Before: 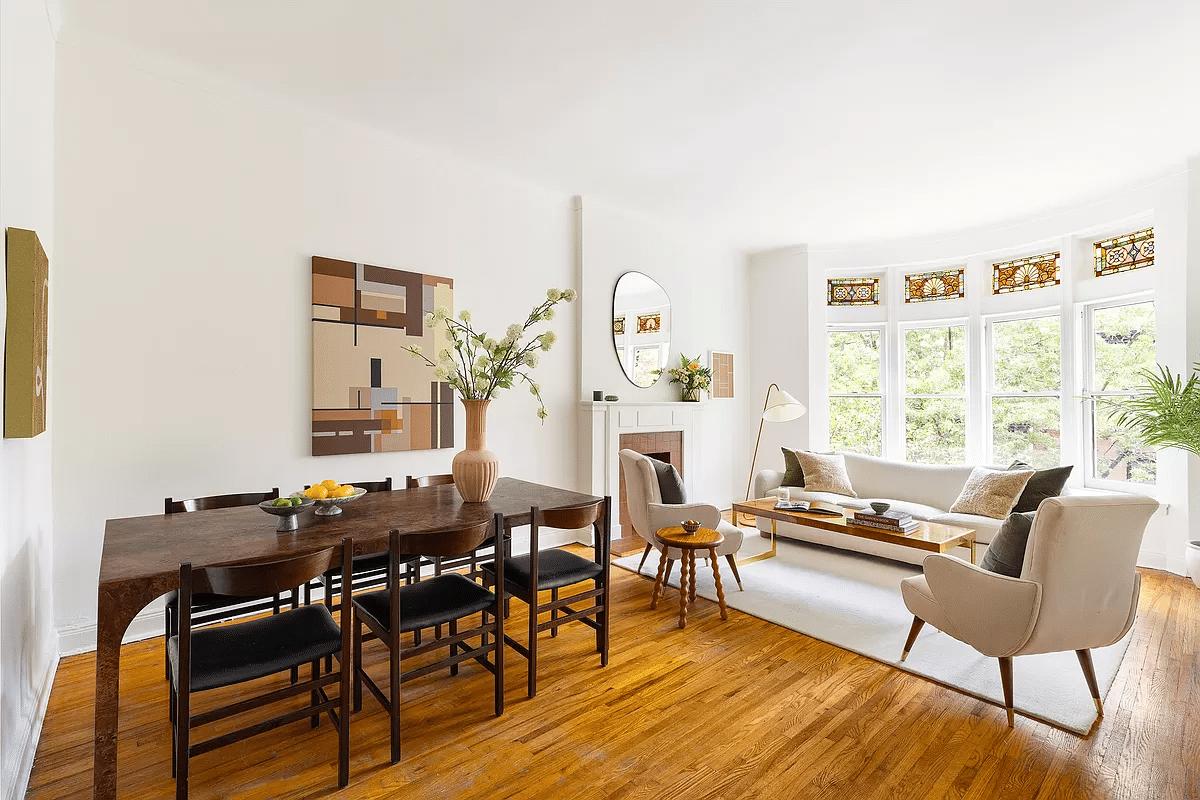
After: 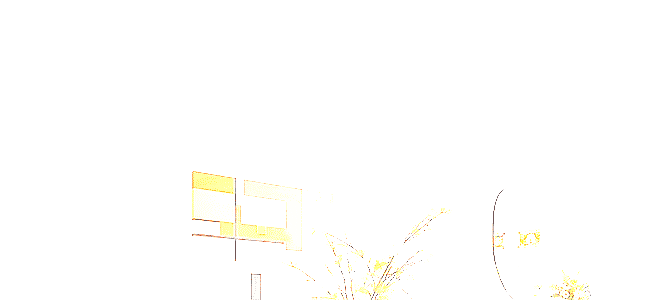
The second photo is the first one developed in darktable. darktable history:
tone equalizer: -8 EV 1.97 EV, -7 EV 1.99 EV, -6 EV 1.97 EV, -5 EV 2 EV, -4 EV 1.98 EV, -3 EV 1.5 EV, -2 EV 0.987 EV, -1 EV 0.507 EV, edges refinement/feathering 500, mask exposure compensation -1.57 EV, preserve details no
crop: left 10.065%, top 10.731%, right 36.158%, bottom 51.727%
exposure: black level correction 0, exposure 3.987 EV, compensate highlight preservation false
